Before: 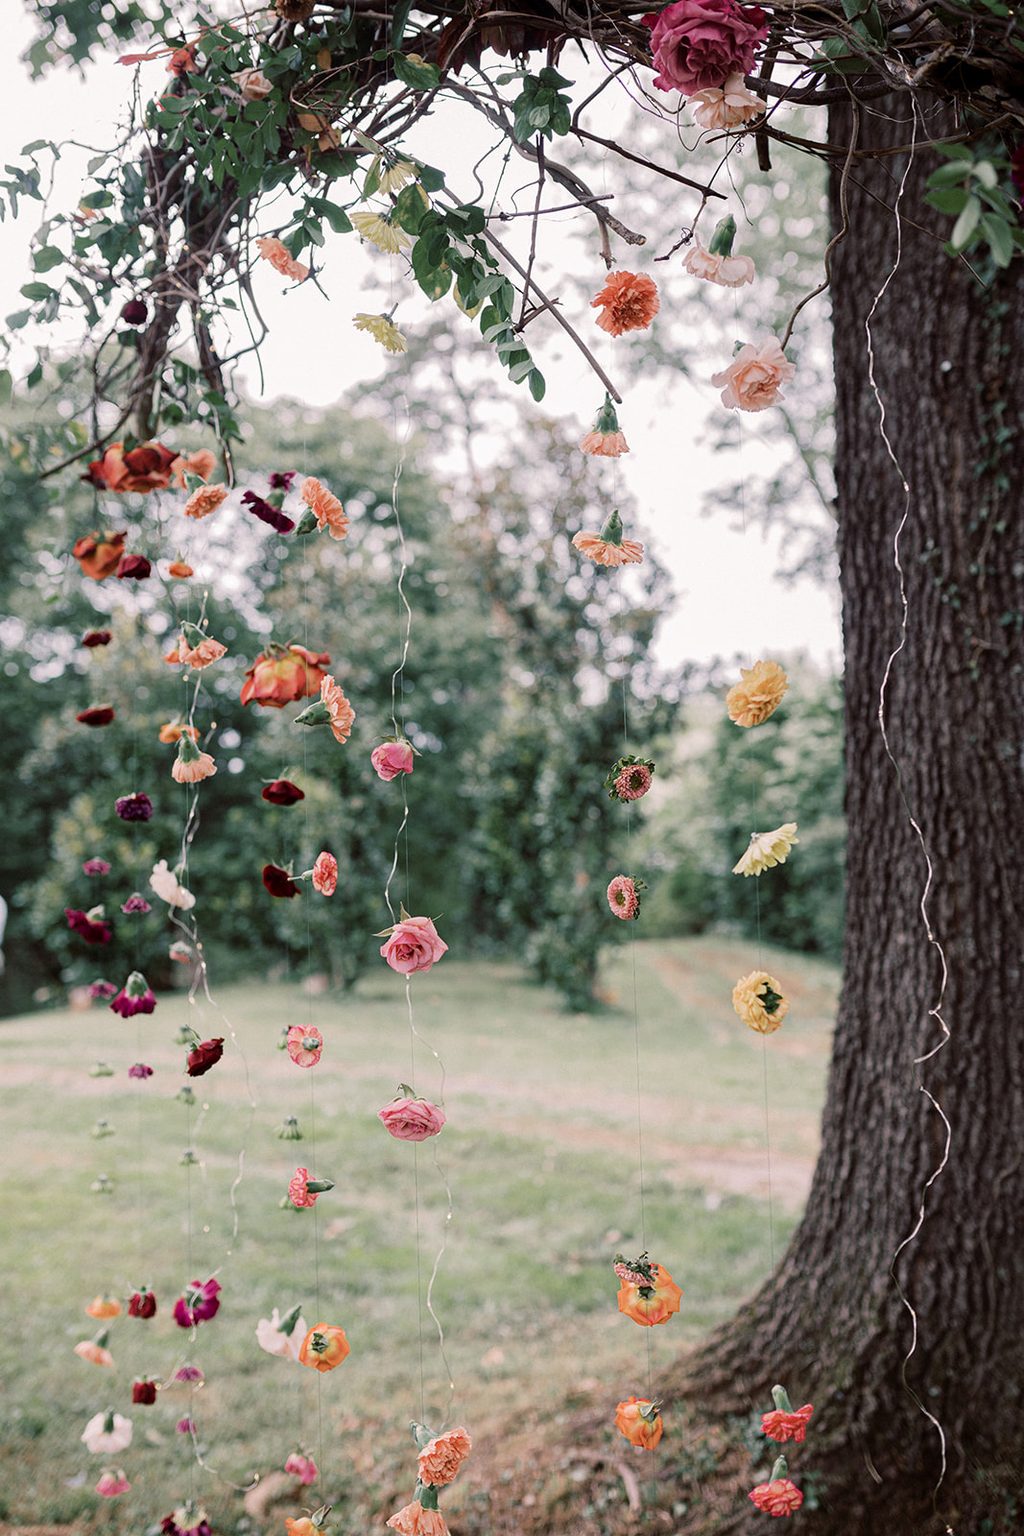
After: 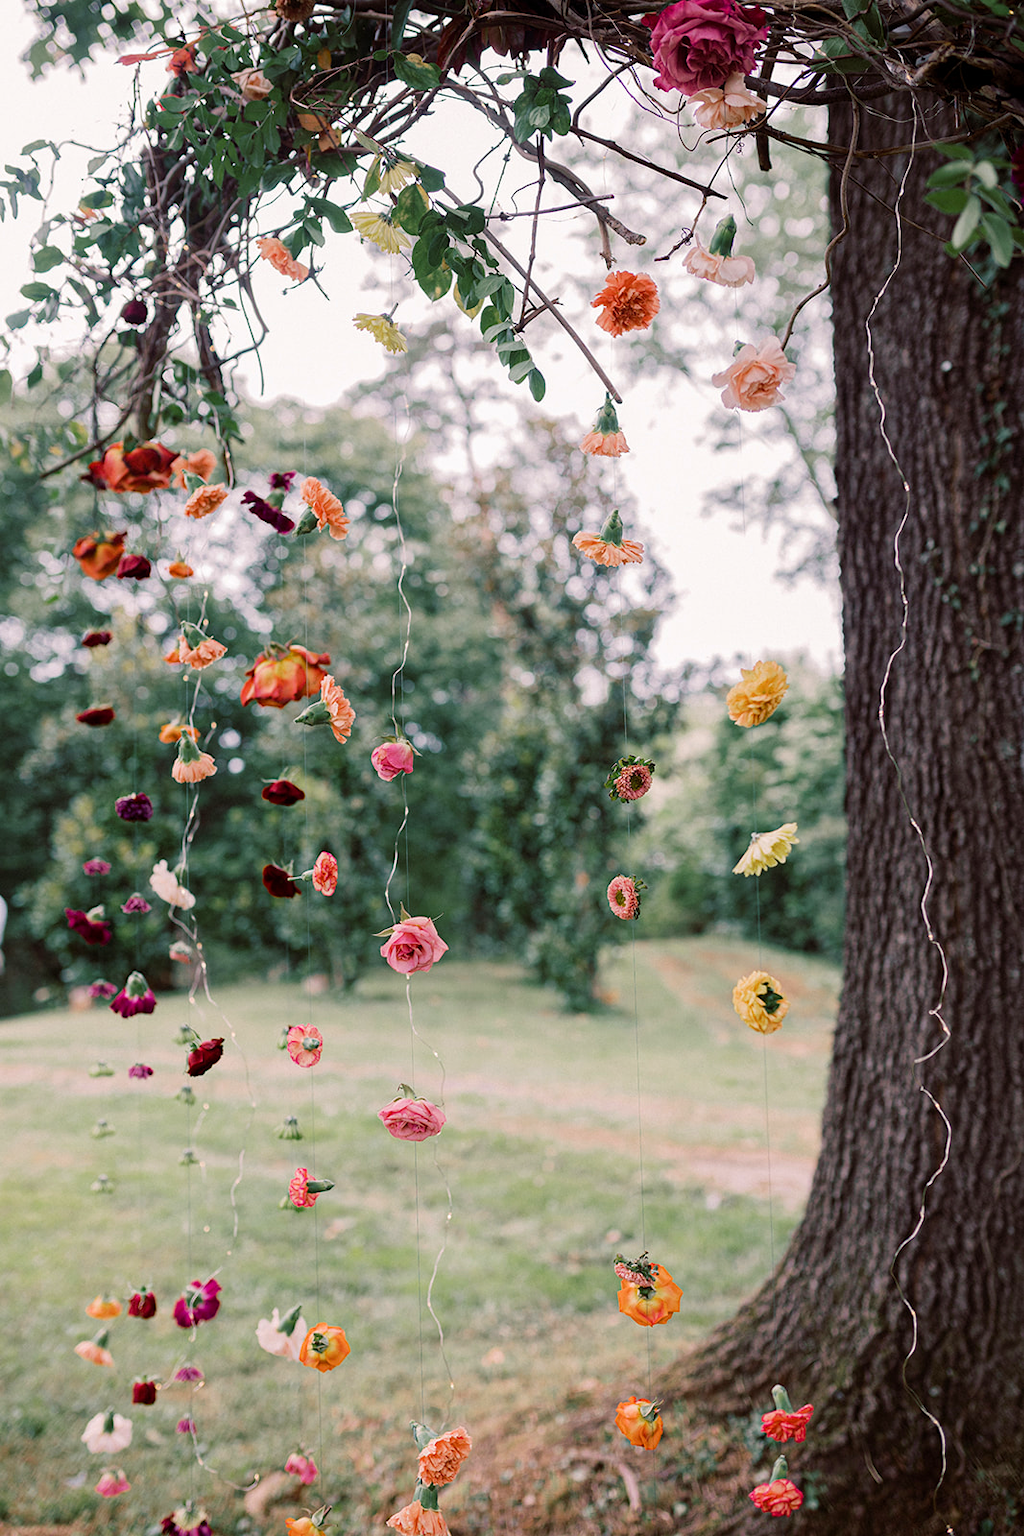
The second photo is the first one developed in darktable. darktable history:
color balance rgb: shadows lift › luminance 0.759%, shadows lift › chroma 0.353%, shadows lift › hue 18.04°, perceptual saturation grading › global saturation 19.98%, global vibrance 20%
